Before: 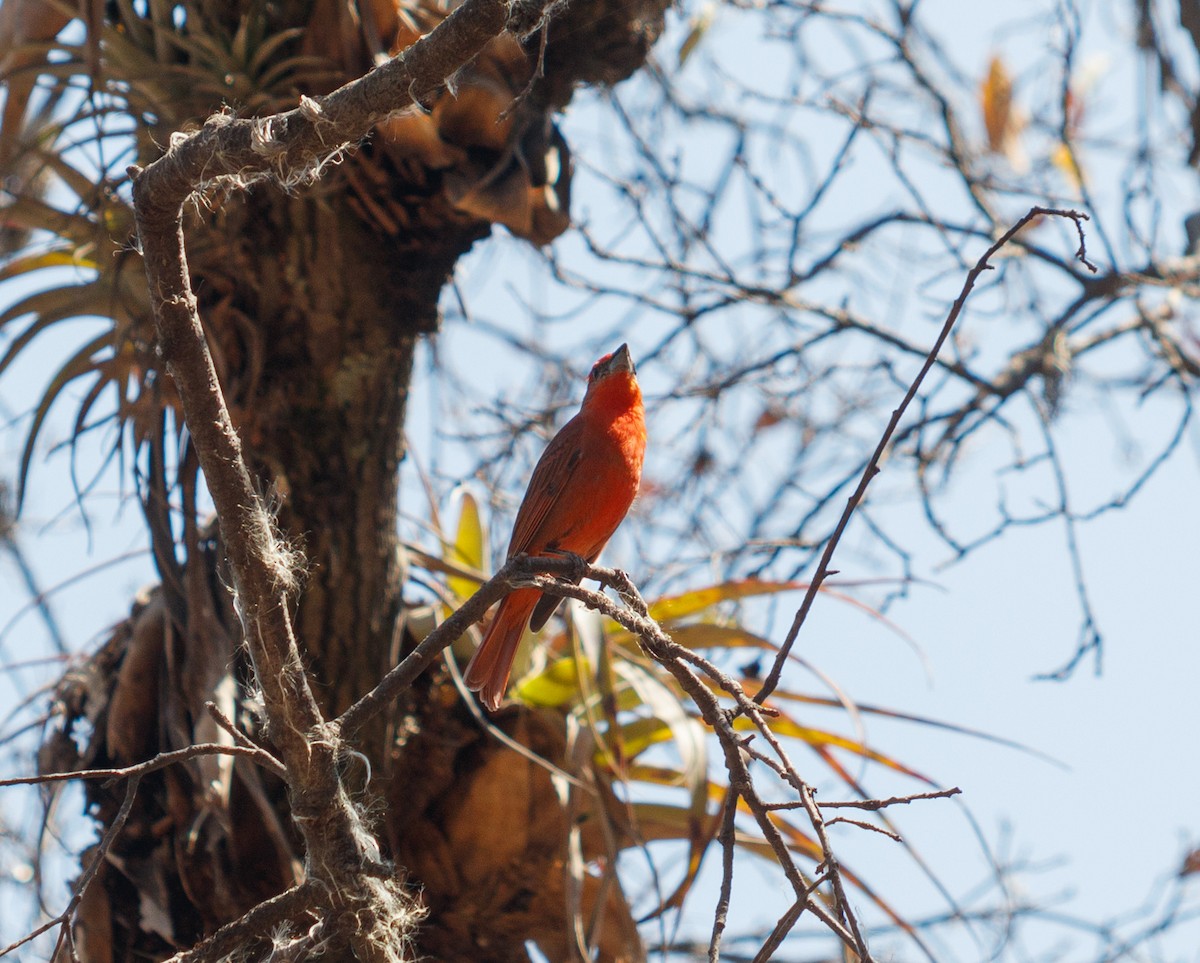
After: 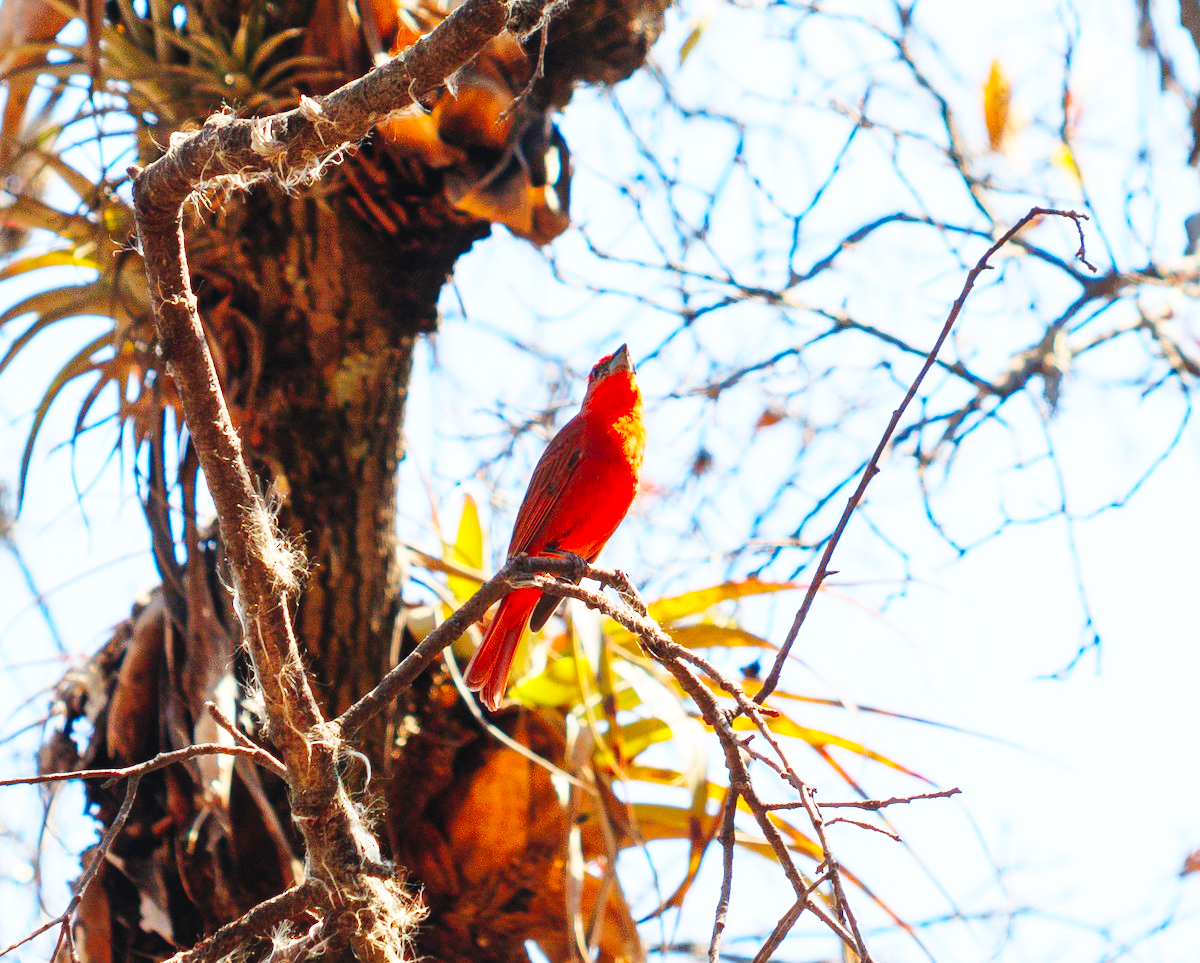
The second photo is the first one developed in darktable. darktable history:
shadows and highlights: on, module defaults
base curve: curves: ch0 [(0, 0) (0, 0) (0.002, 0.001) (0.008, 0.003) (0.019, 0.011) (0.037, 0.037) (0.064, 0.11) (0.102, 0.232) (0.152, 0.379) (0.216, 0.524) (0.296, 0.665) (0.394, 0.789) (0.512, 0.881) (0.651, 0.945) (0.813, 0.986) (1, 1)], preserve colors none
contrast brightness saturation: contrast 0.197, brightness 0.163, saturation 0.219
